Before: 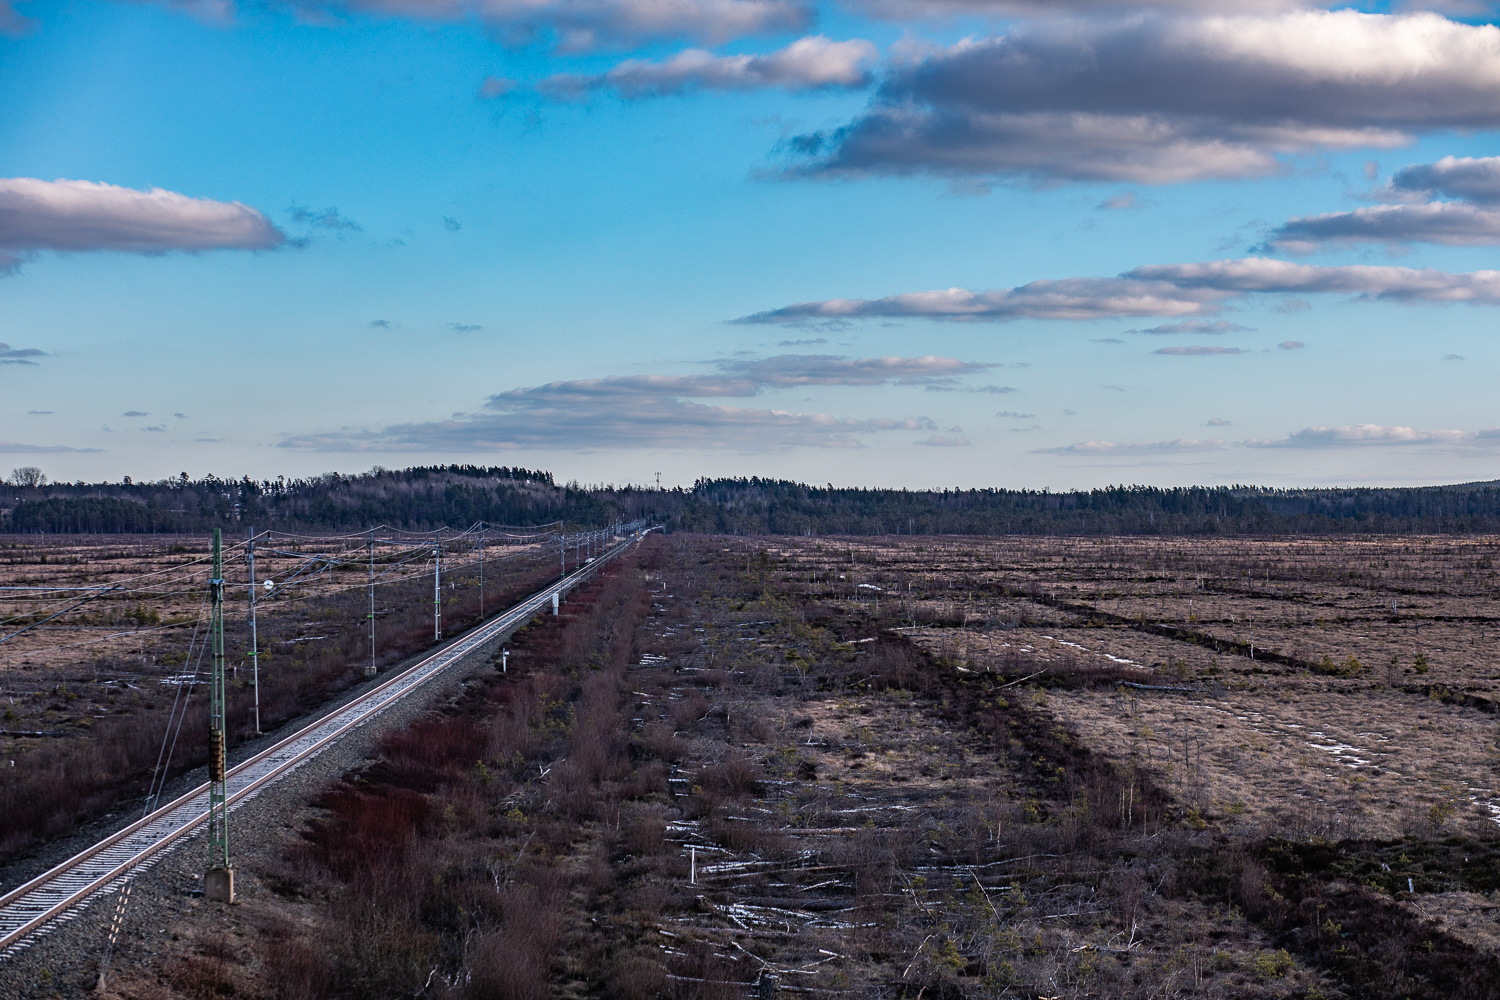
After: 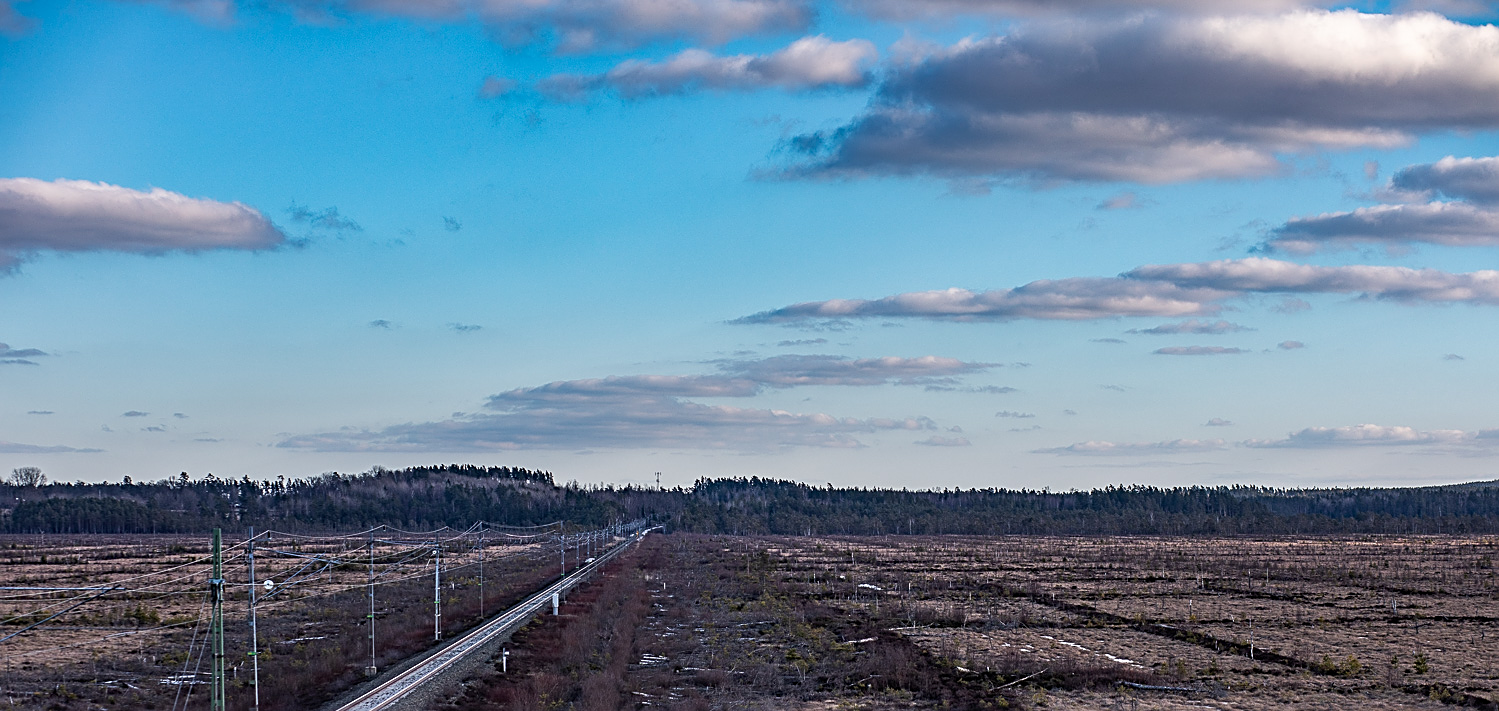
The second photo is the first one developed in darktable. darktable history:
sharpen: on, module defaults
crop: right 0.001%, bottom 28.843%
